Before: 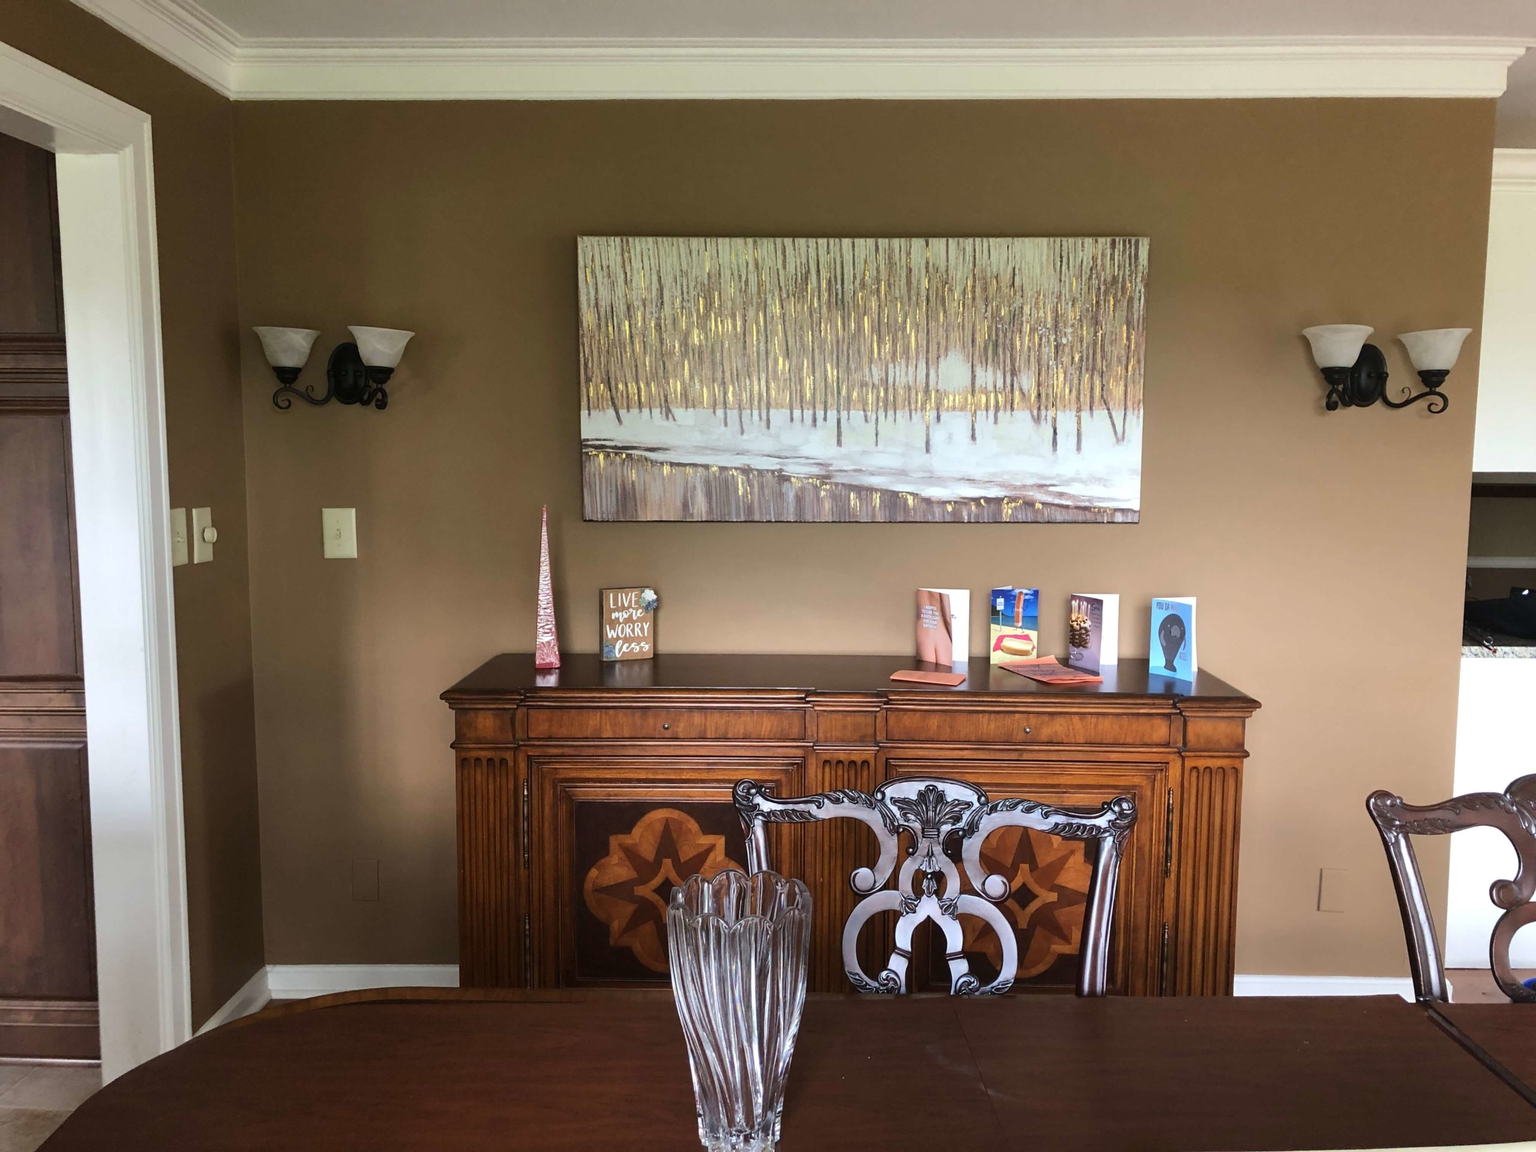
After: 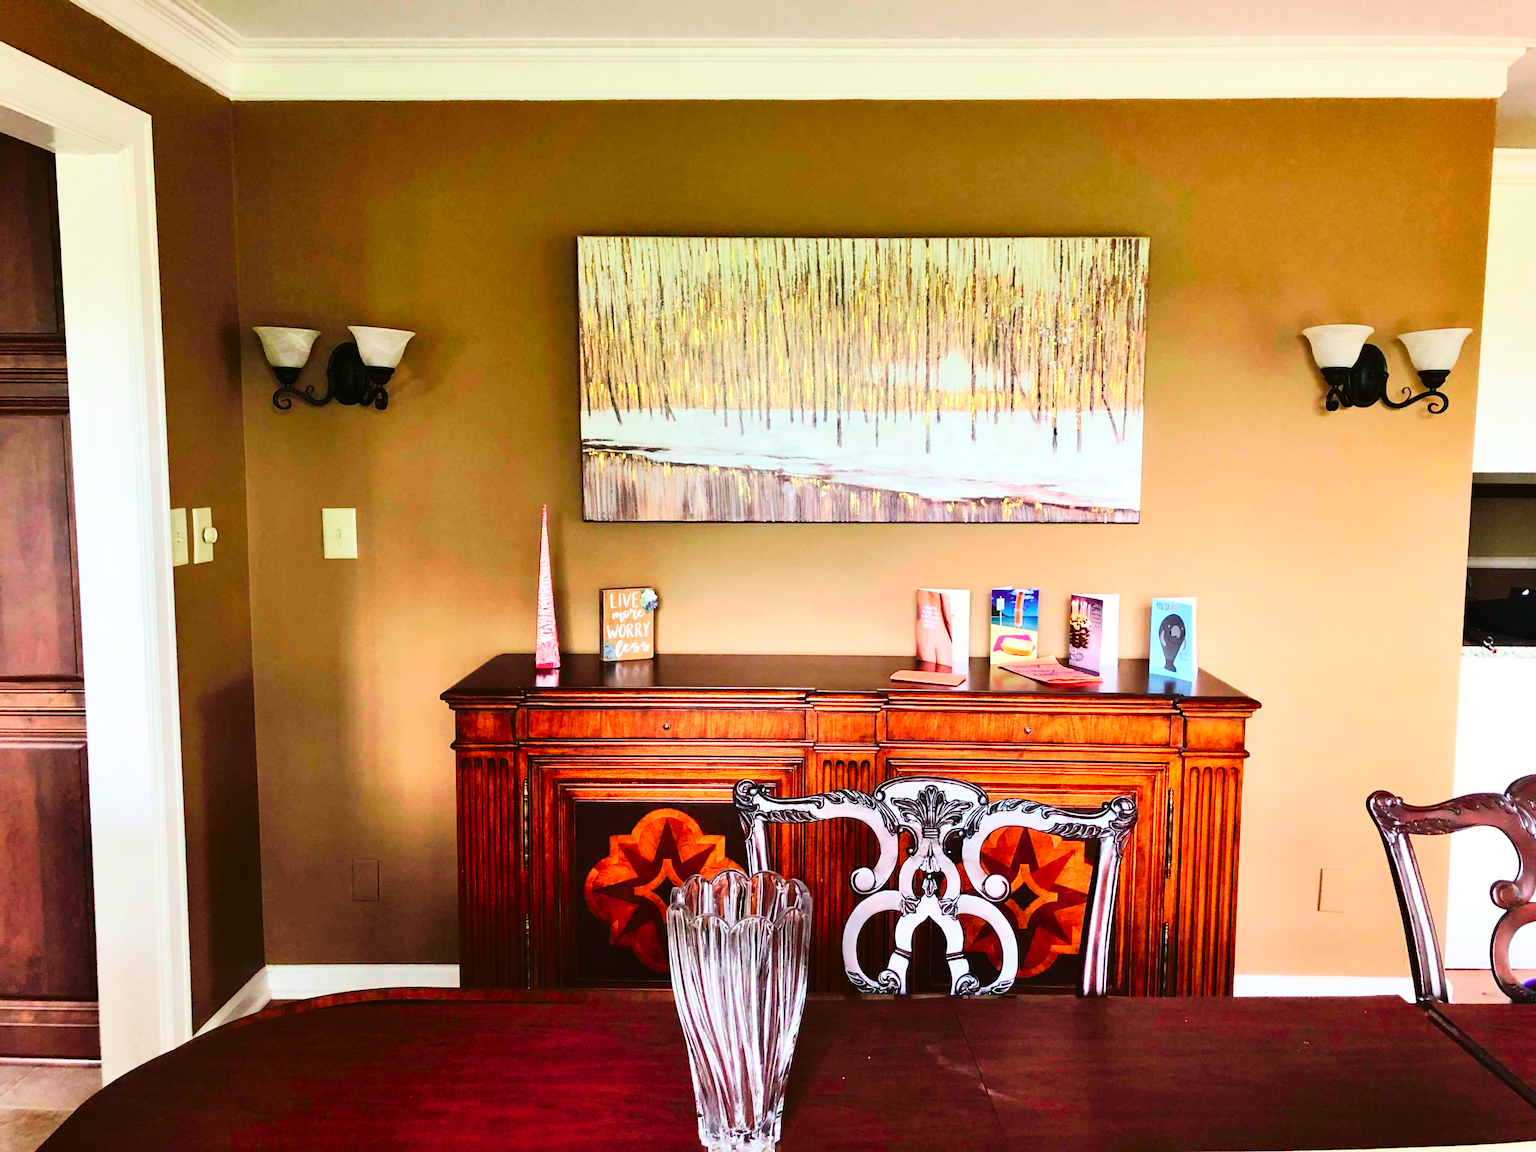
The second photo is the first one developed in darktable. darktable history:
base curve: curves: ch0 [(0, 0) (0.036, 0.025) (0.121, 0.166) (0.206, 0.329) (0.605, 0.79) (1, 1)], preserve colors none
tone curve: curves: ch0 [(0, 0.005) (0.103, 0.097) (0.18, 0.22) (0.378, 0.482) (0.504, 0.631) (0.663, 0.801) (0.834, 0.914) (1, 0.971)]; ch1 [(0, 0) (0.172, 0.123) (0.324, 0.253) (0.396, 0.388) (0.478, 0.461) (0.499, 0.498) (0.545, 0.587) (0.604, 0.692) (0.704, 0.818) (1, 1)]; ch2 [(0, 0) (0.411, 0.424) (0.496, 0.5) (0.521, 0.537) (0.555, 0.585) (0.628, 0.703) (1, 1)], color space Lab, independent channels, preserve colors none
levels: mode automatic
shadows and highlights: soften with gaussian
